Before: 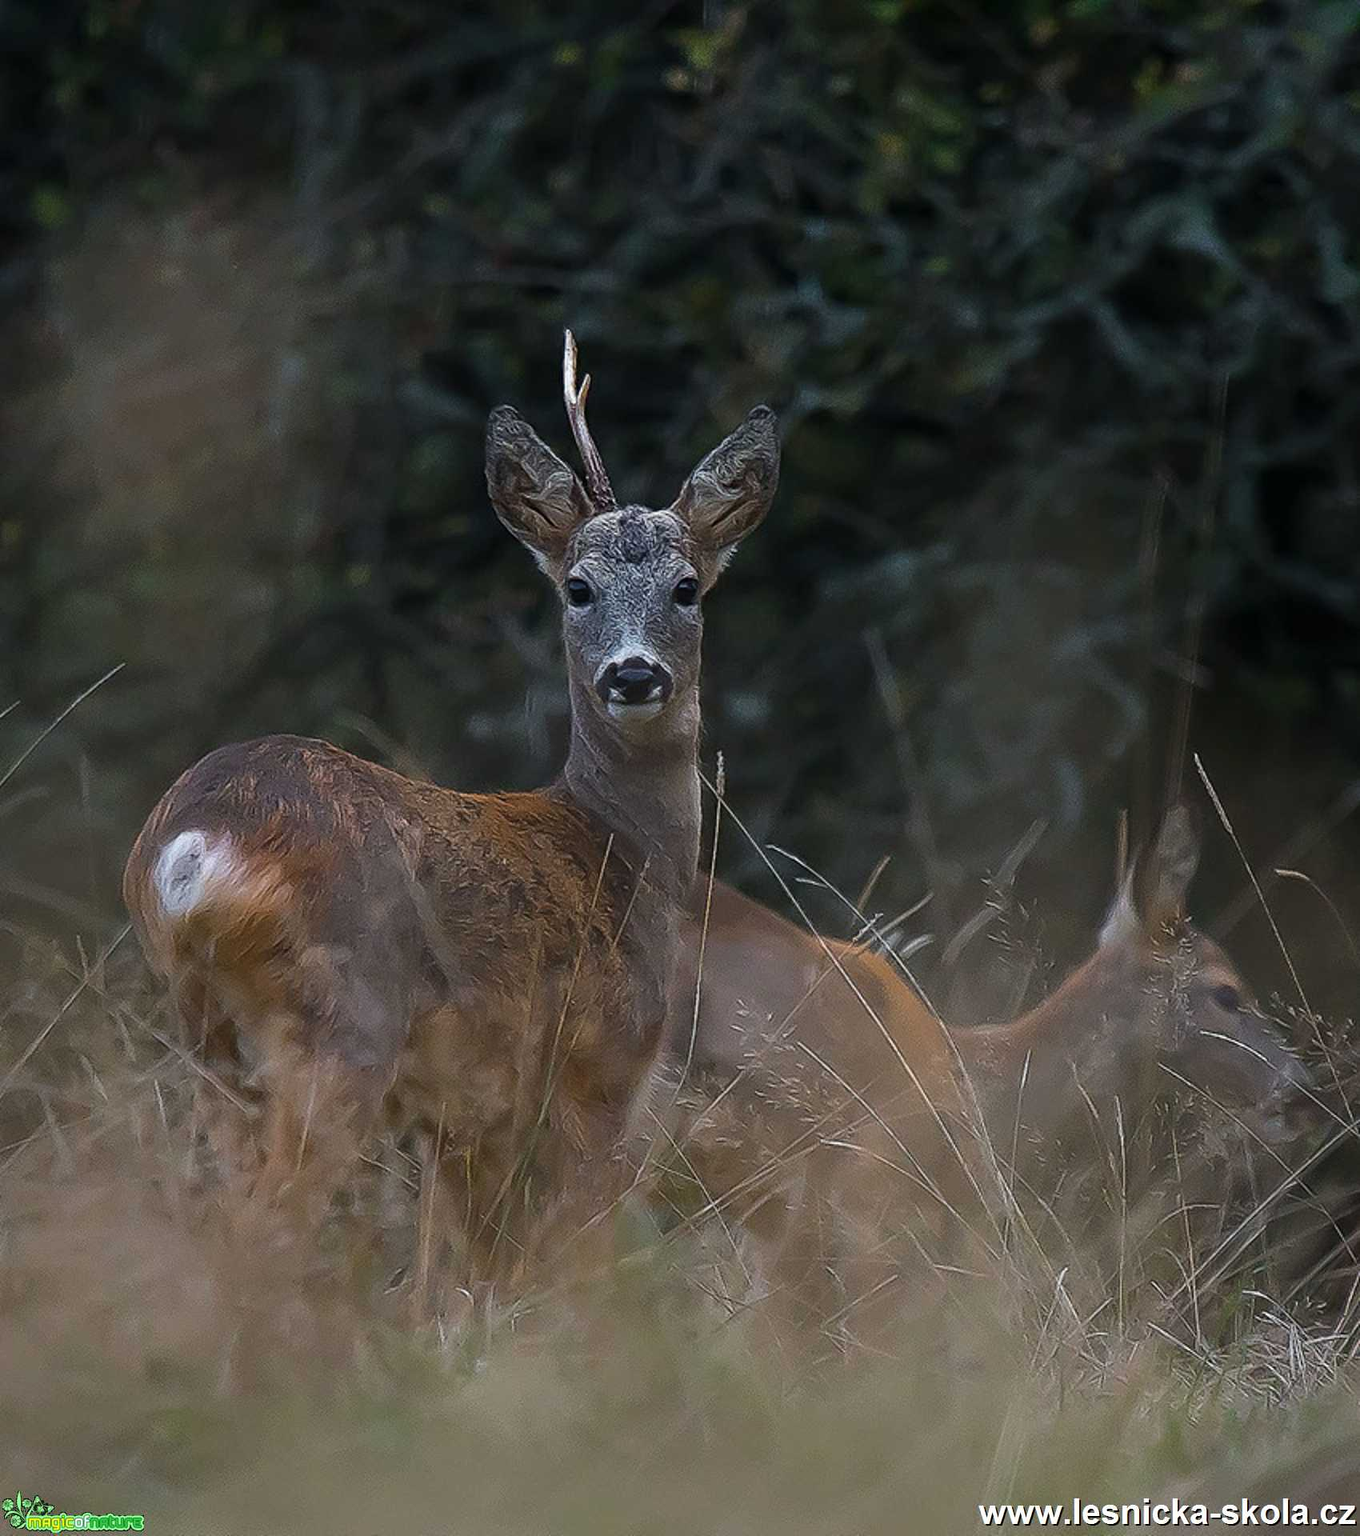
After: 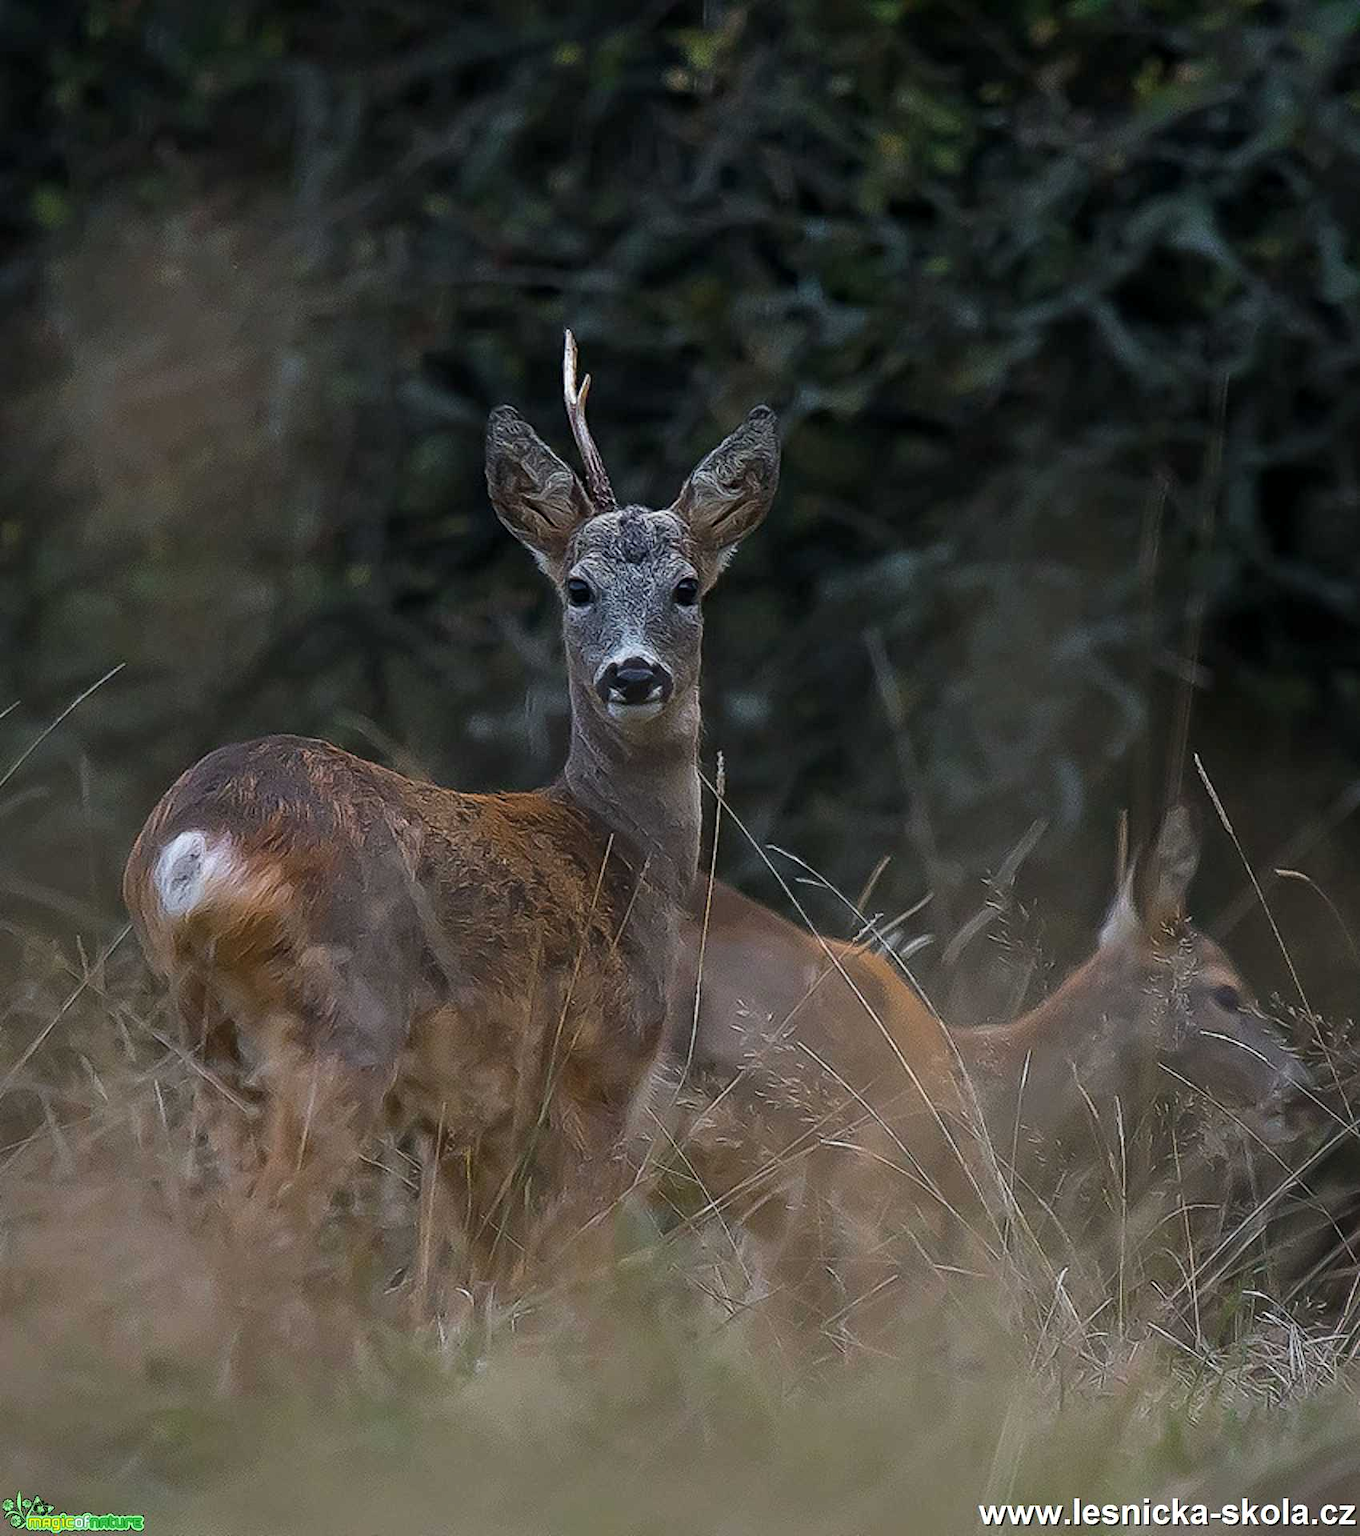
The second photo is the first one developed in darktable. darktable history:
local contrast: mode bilateral grid, contrast 20, coarseness 49, detail 120%, midtone range 0.2
tone equalizer: on, module defaults
